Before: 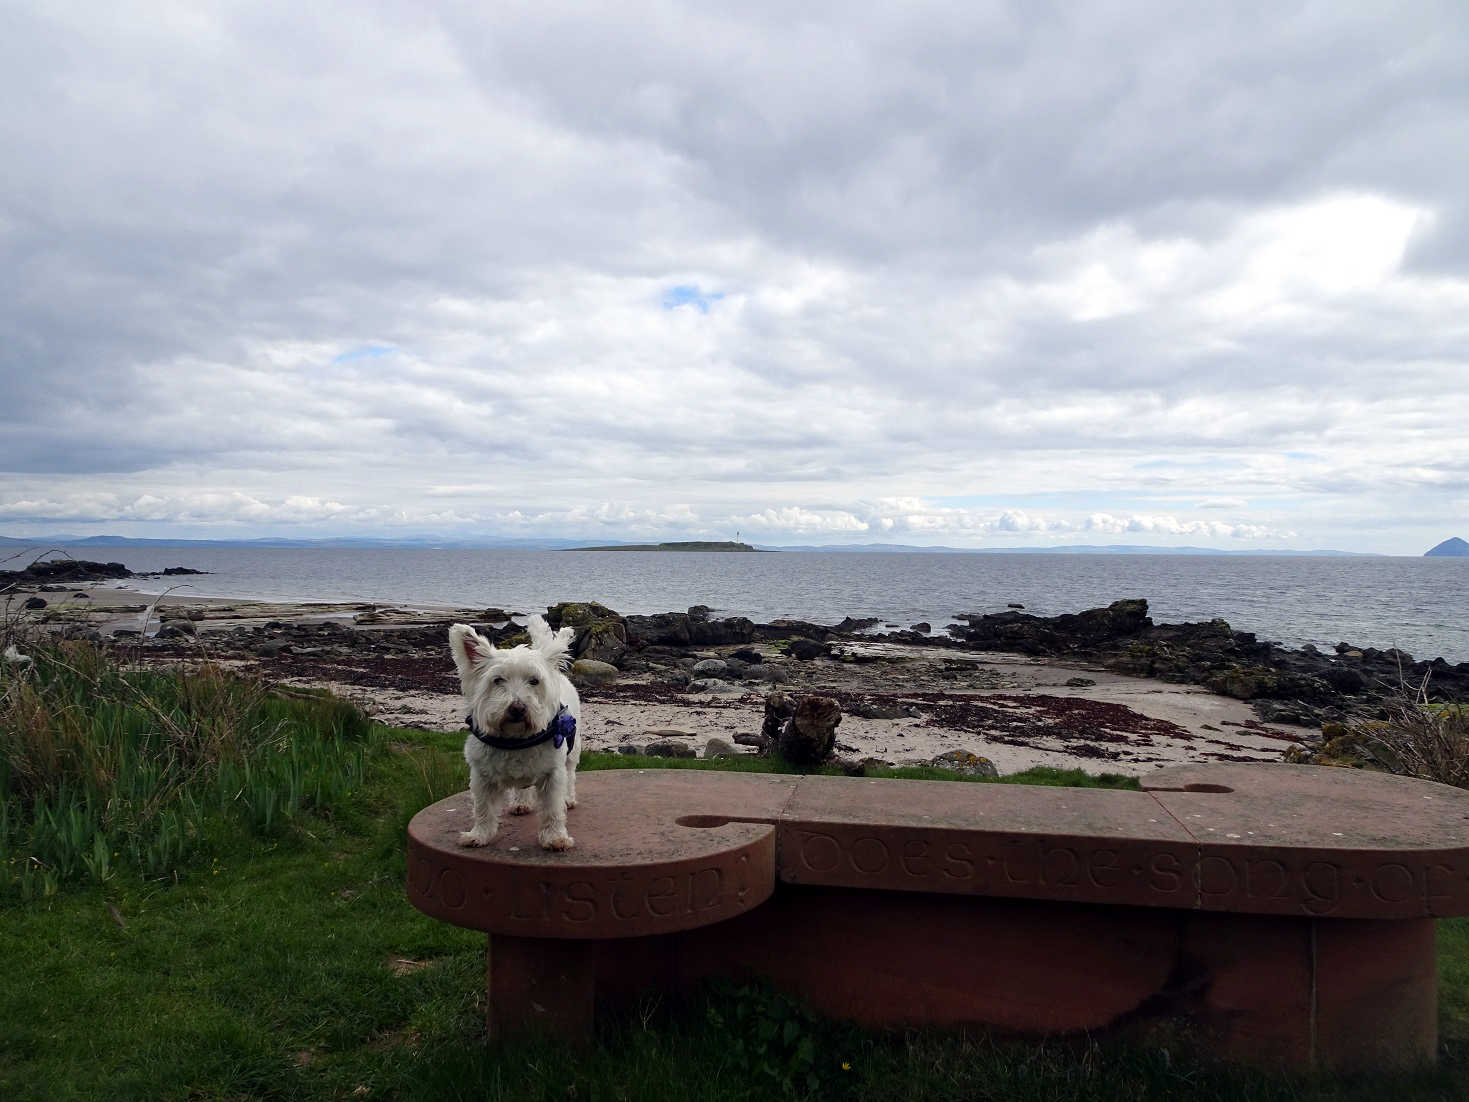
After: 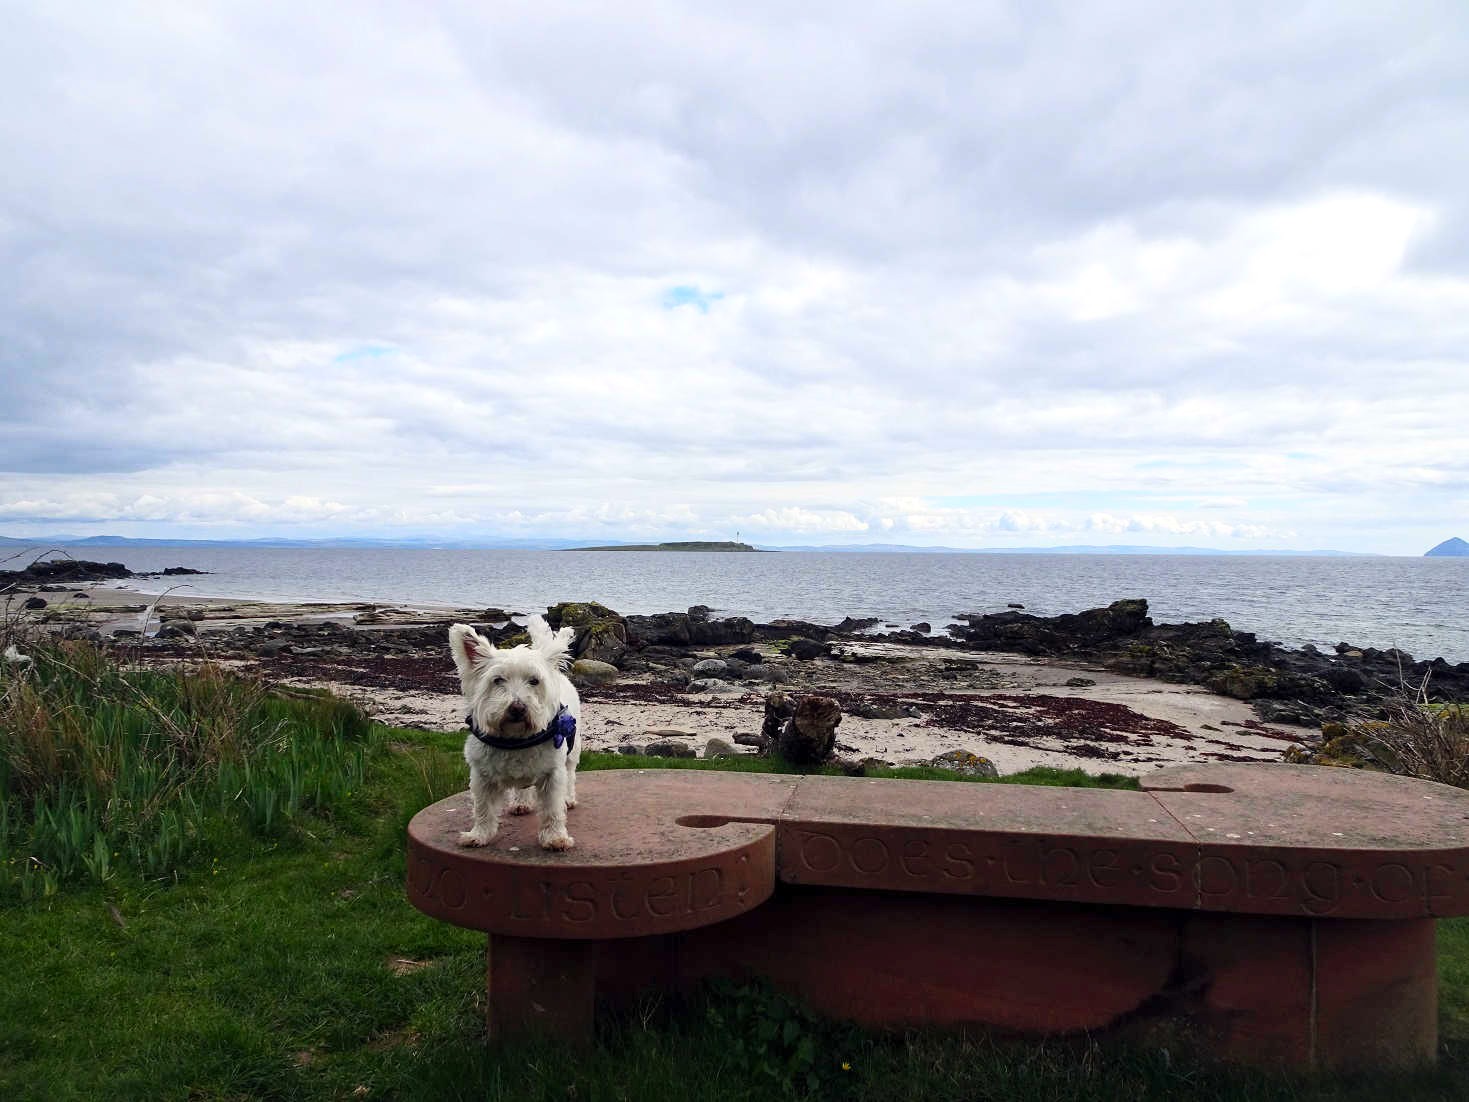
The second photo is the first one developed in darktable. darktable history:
local contrast: mode bilateral grid, contrast 10, coarseness 26, detail 111%, midtone range 0.2
base curve: curves: ch0 [(0, 0) (0.989, 0.992)], preserve colors none
contrast brightness saturation: contrast 0.203, brightness 0.16, saturation 0.22
